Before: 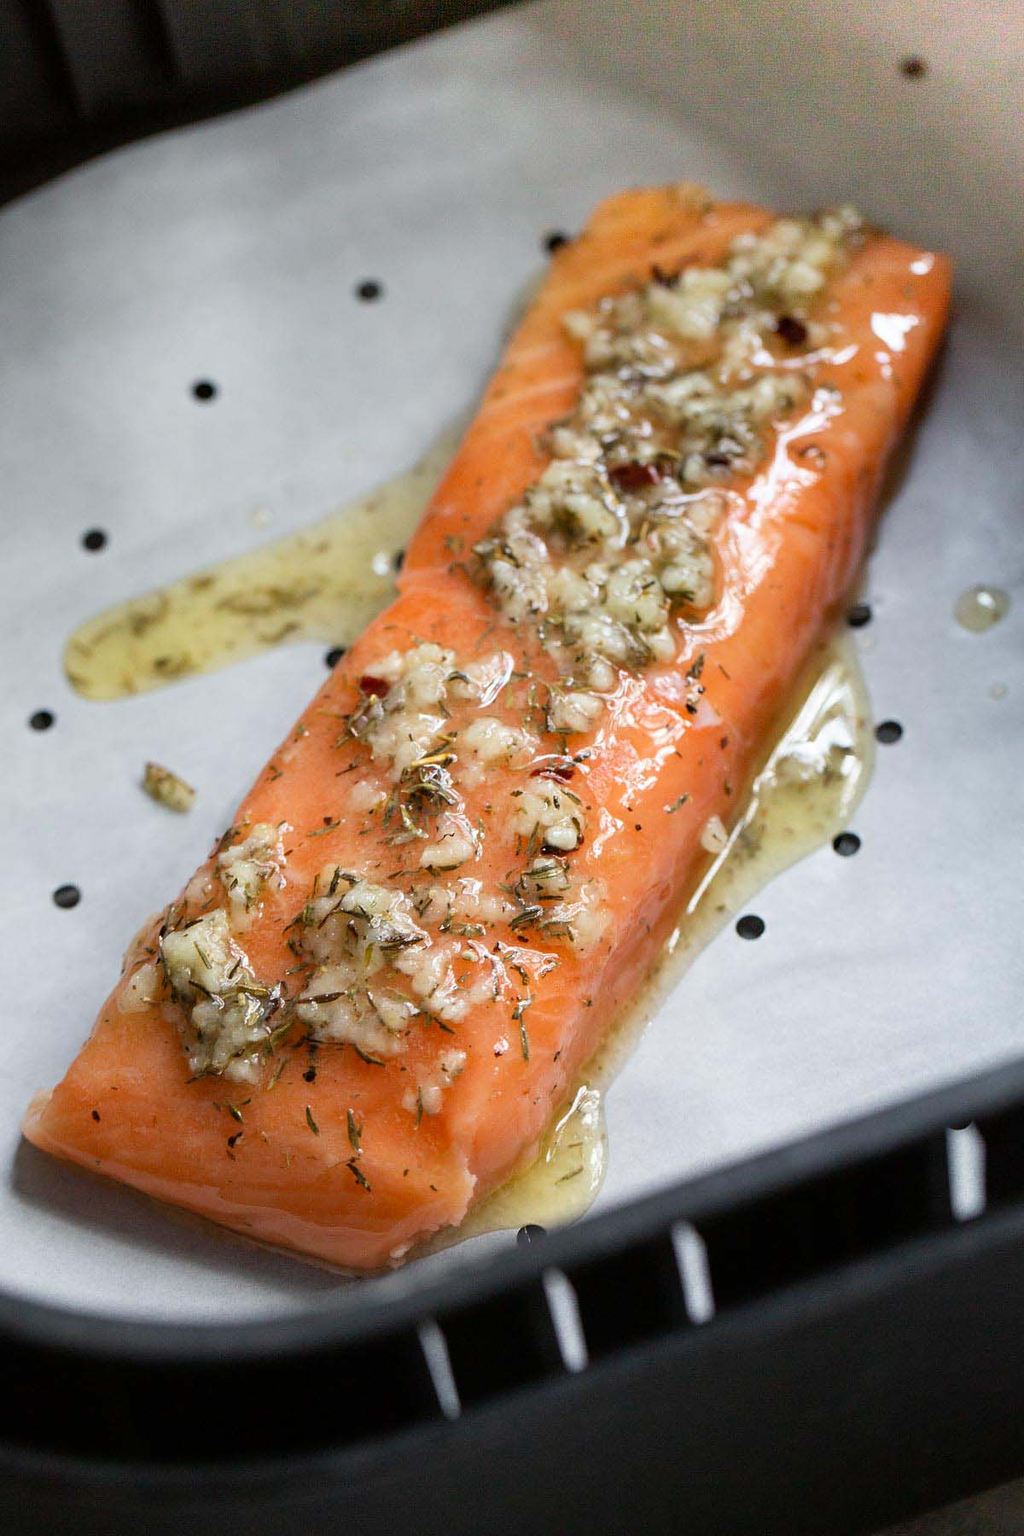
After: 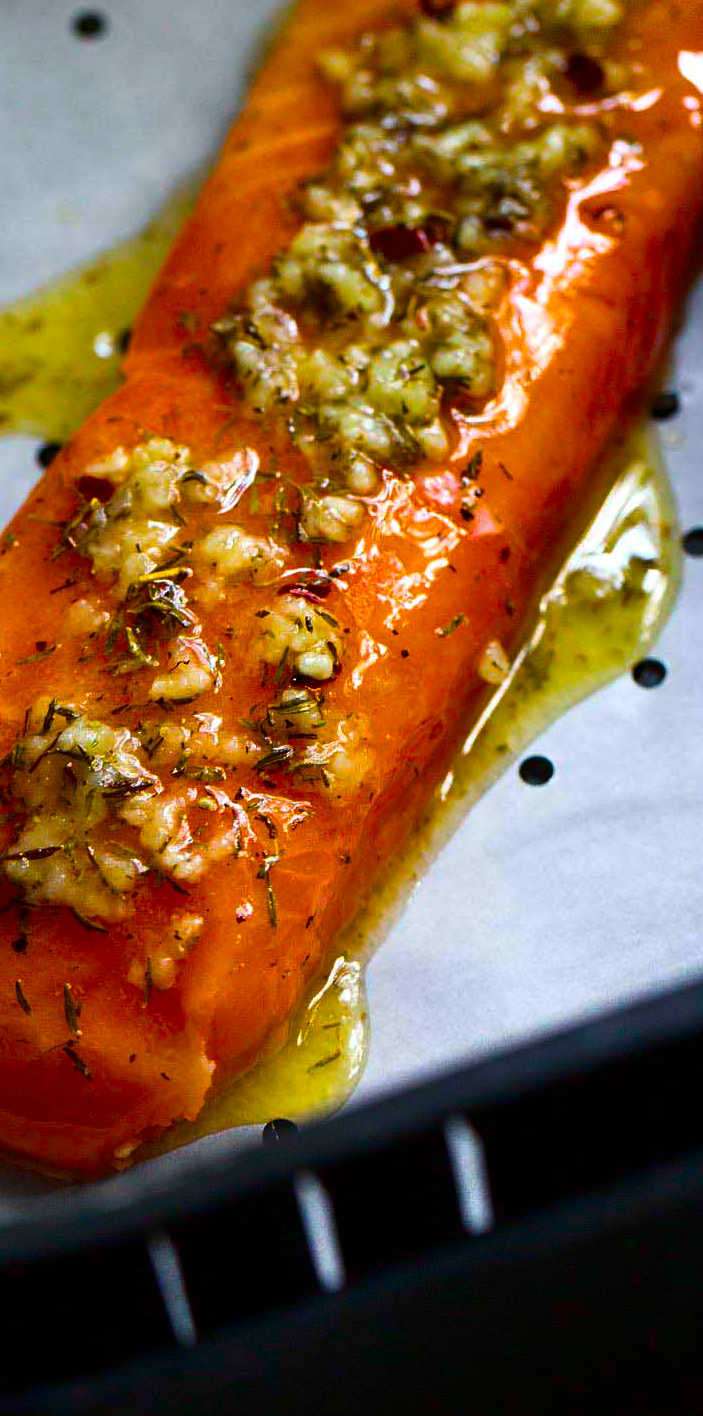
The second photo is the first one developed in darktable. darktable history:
contrast brightness saturation: contrast 0.188, brightness -0.226, saturation 0.118
tone equalizer: -8 EV 0 EV, -7 EV 0.001 EV, -6 EV -0.001 EV, -5 EV -0.006 EV, -4 EV -0.057 EV, -3 EV -0.21 EV, -2 EV -0.246 EV, -1 EV 0.079 EV, +0 EV 0.281 EV, edges refinement/feathering 500, mask exposure compensation -1.57 EV, preserve details no
crop and rotate: left 28.625%, top 17.601%, right 12.754%, bottom 3.714%
color balance rgb: linear chroma grading › highlights 99.635%, linear chroma grading › global chroma 23.315%, perceptual saturation grading › global saturation 25.88%
